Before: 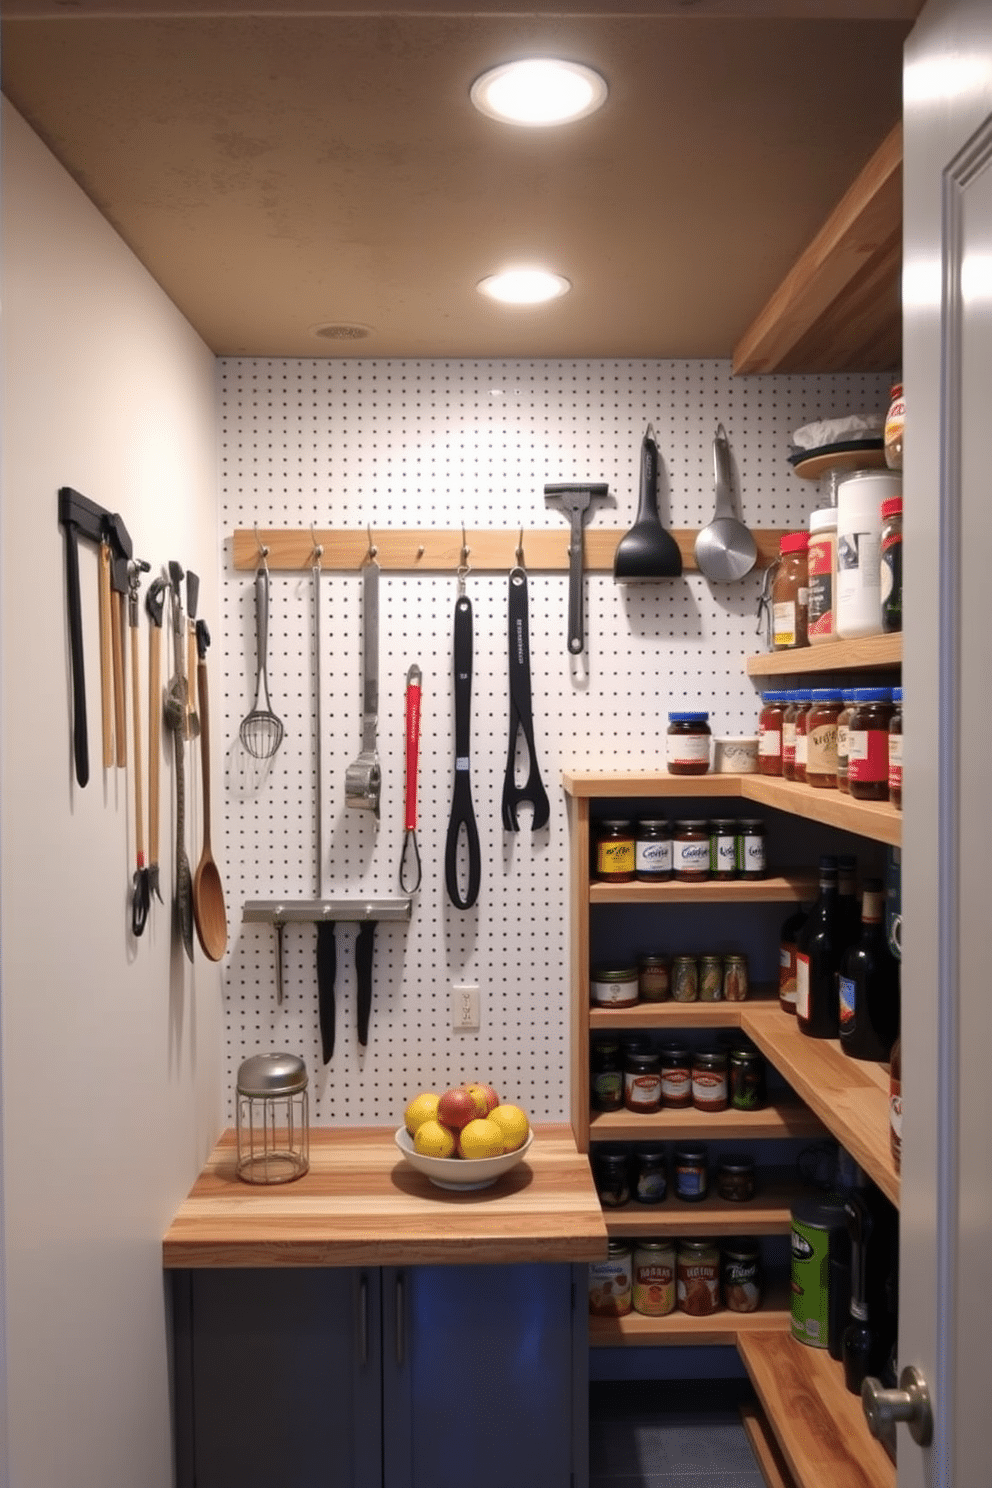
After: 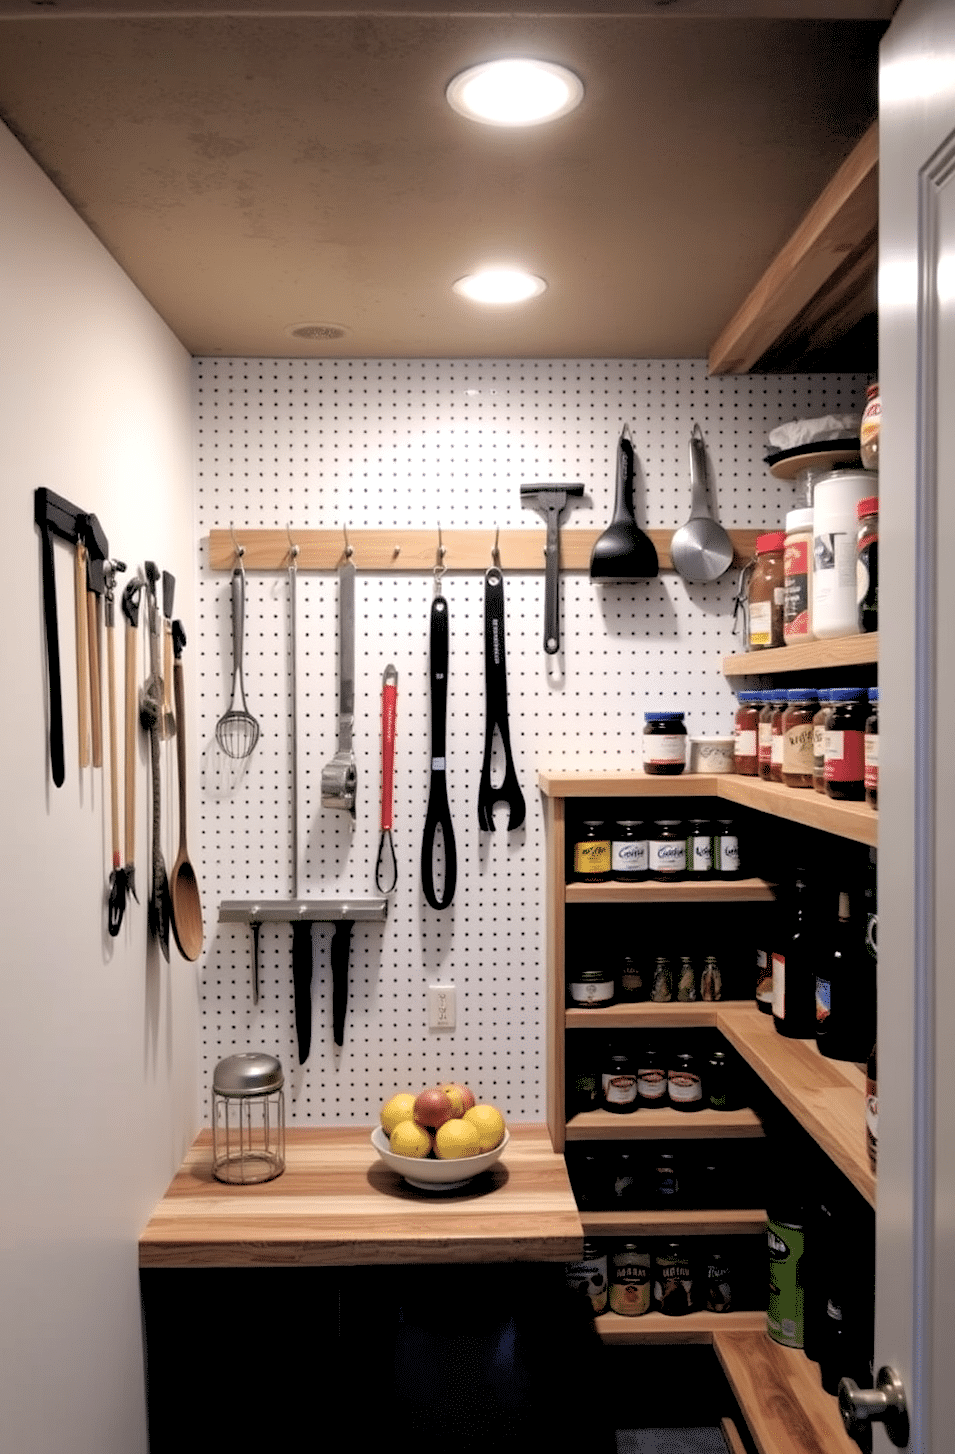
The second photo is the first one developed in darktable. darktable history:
rgb levels: levels [[0.029, 0.461, 0.922], [0, 0.5, 1], [0, 0.5, 1]]
crop and rotate: left 2.536%, right 1.107%, bottom 2.246%
tone curve: curves: ch0 [(0, 0) (0.003, 0.003) (0.011, 0.011) (0.025, 0.025) (0.044, 0.044) (0.069, 0.069) (0.1, 0.099) (0.136, 0.135) (0.177, 0.177) (0.224, 0.224) (0.277, 0.276) (0.335, 0.334) (0.399, 0.398) (0.468, 0.467) (0.543, 0.547) (0.623, 0.626) (0.709, 0.712) (0.801, 0.802) (0.898, 0.898) (1, 1)], preserve colors none
color correction: saturation 0.85
